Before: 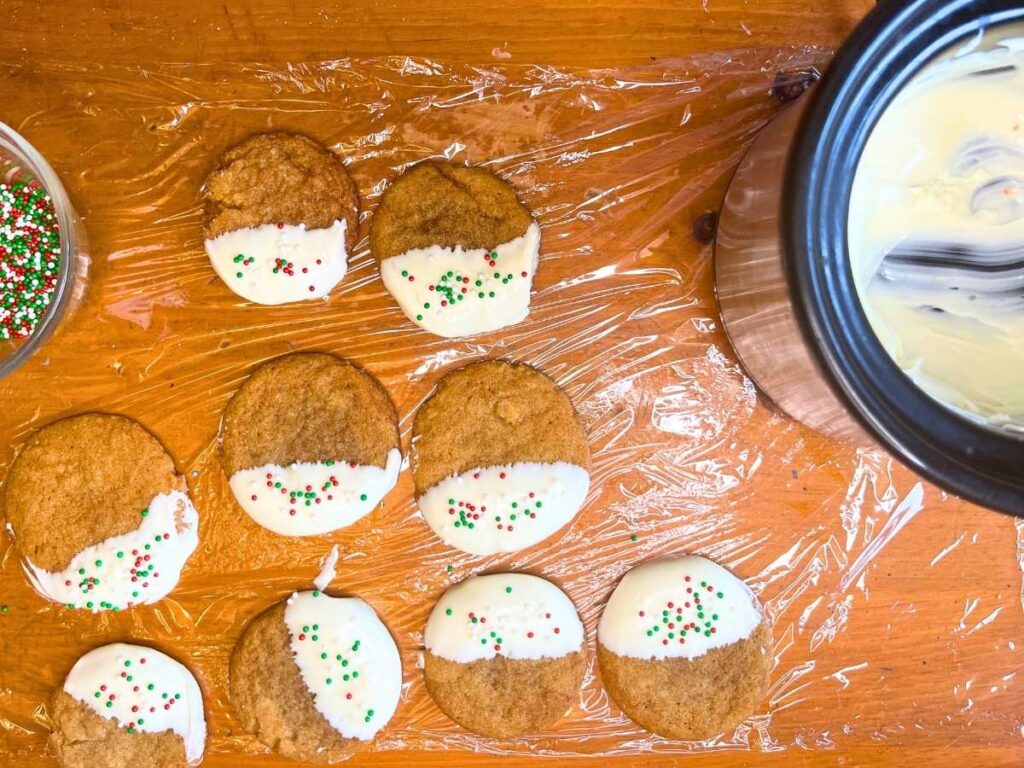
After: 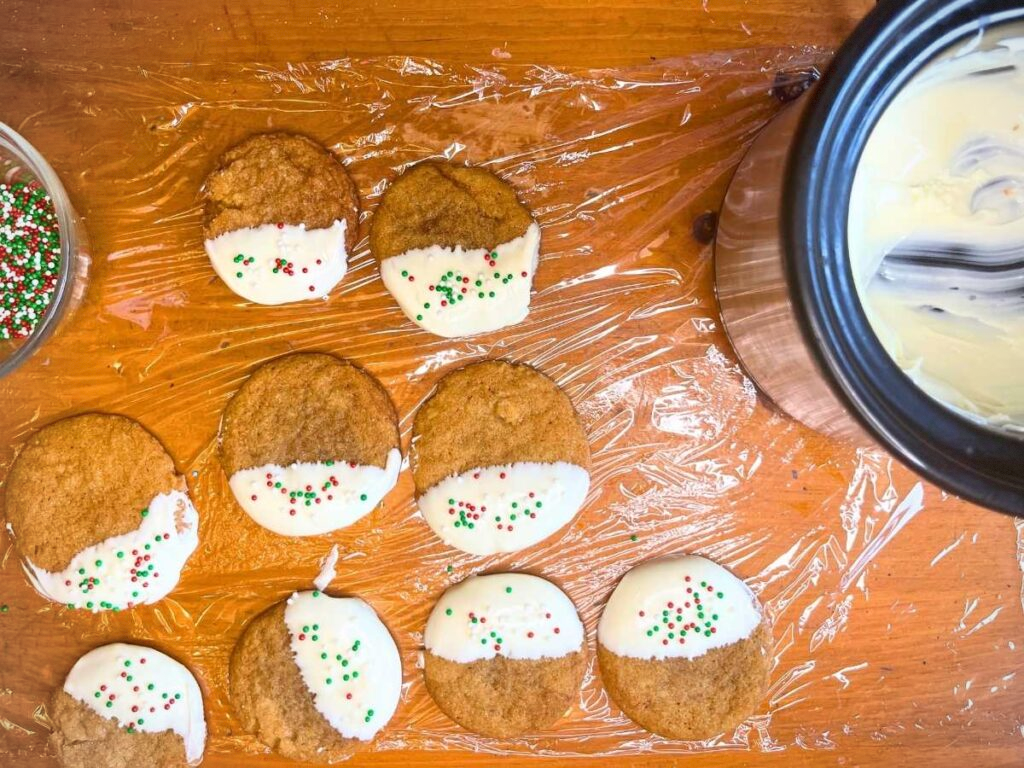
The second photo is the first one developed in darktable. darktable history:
vignetting: brightness -0.187, saturation -0.301, dithering 8-bit output
